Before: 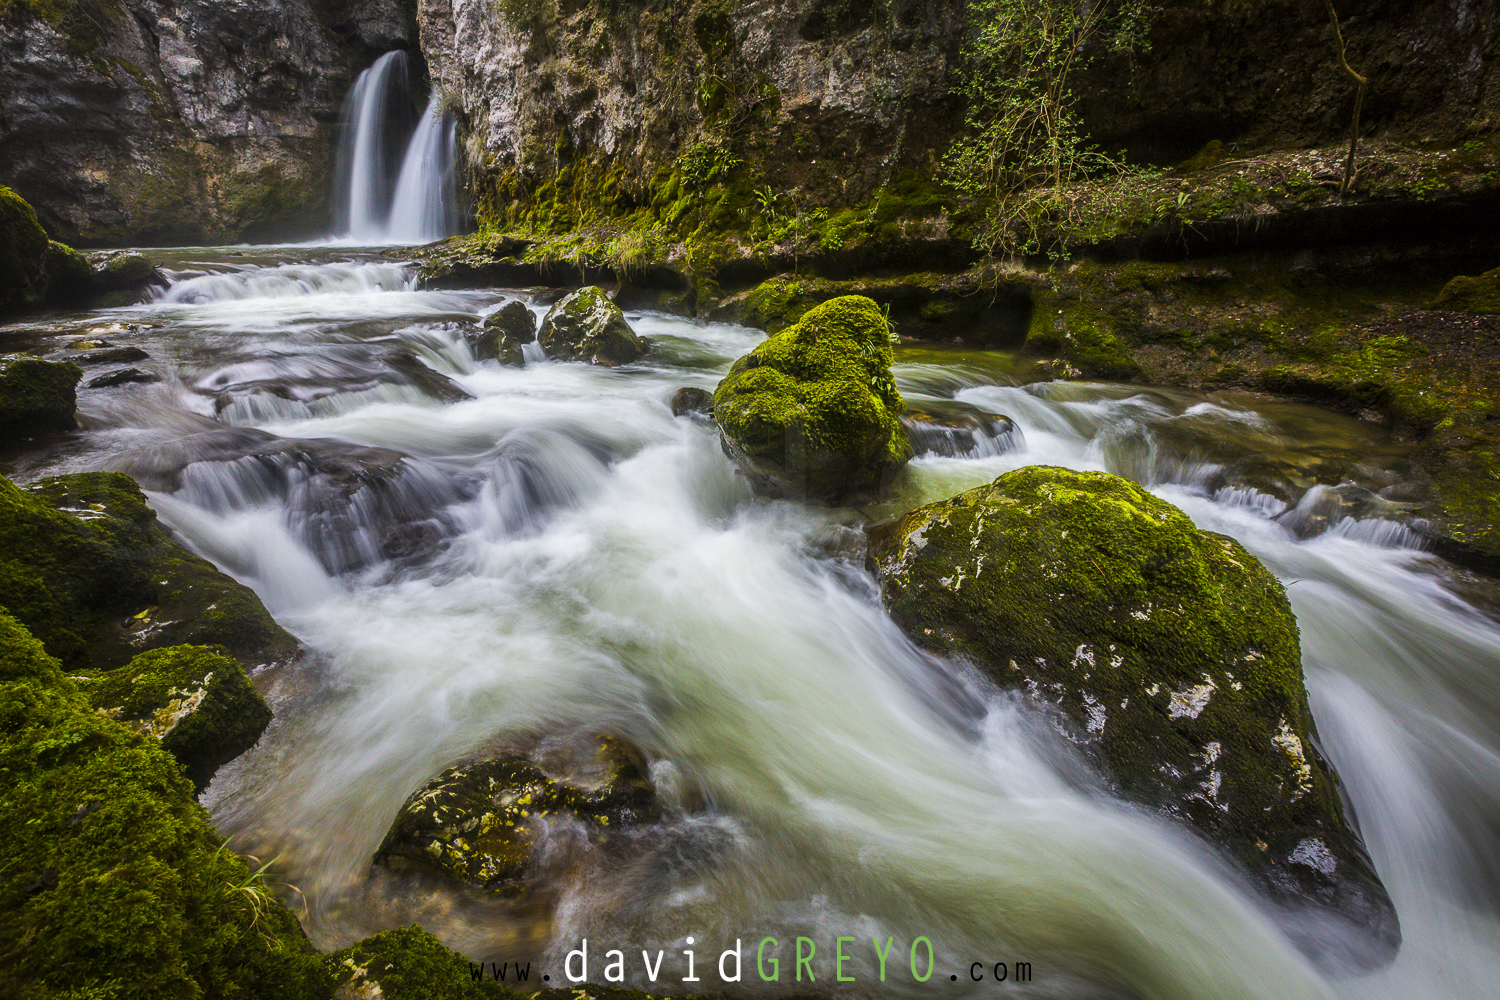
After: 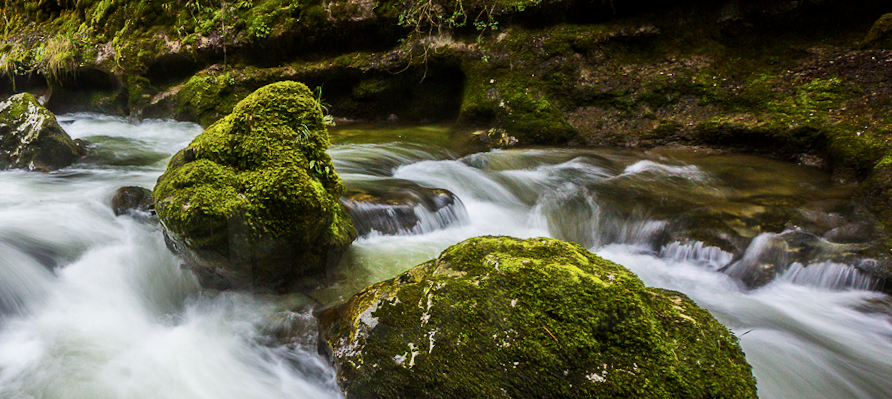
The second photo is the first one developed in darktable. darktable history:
contrast brightness saturation: contrast 0.11, saturation -0.17
rotate and perspective: rotation -4.57°, crop left 0.054, crop right 0.944, crop top 0.087, crop bottom 0.914
crop: left 36.005%, top 18.293%, right 0.31%, bottom 38.444%
